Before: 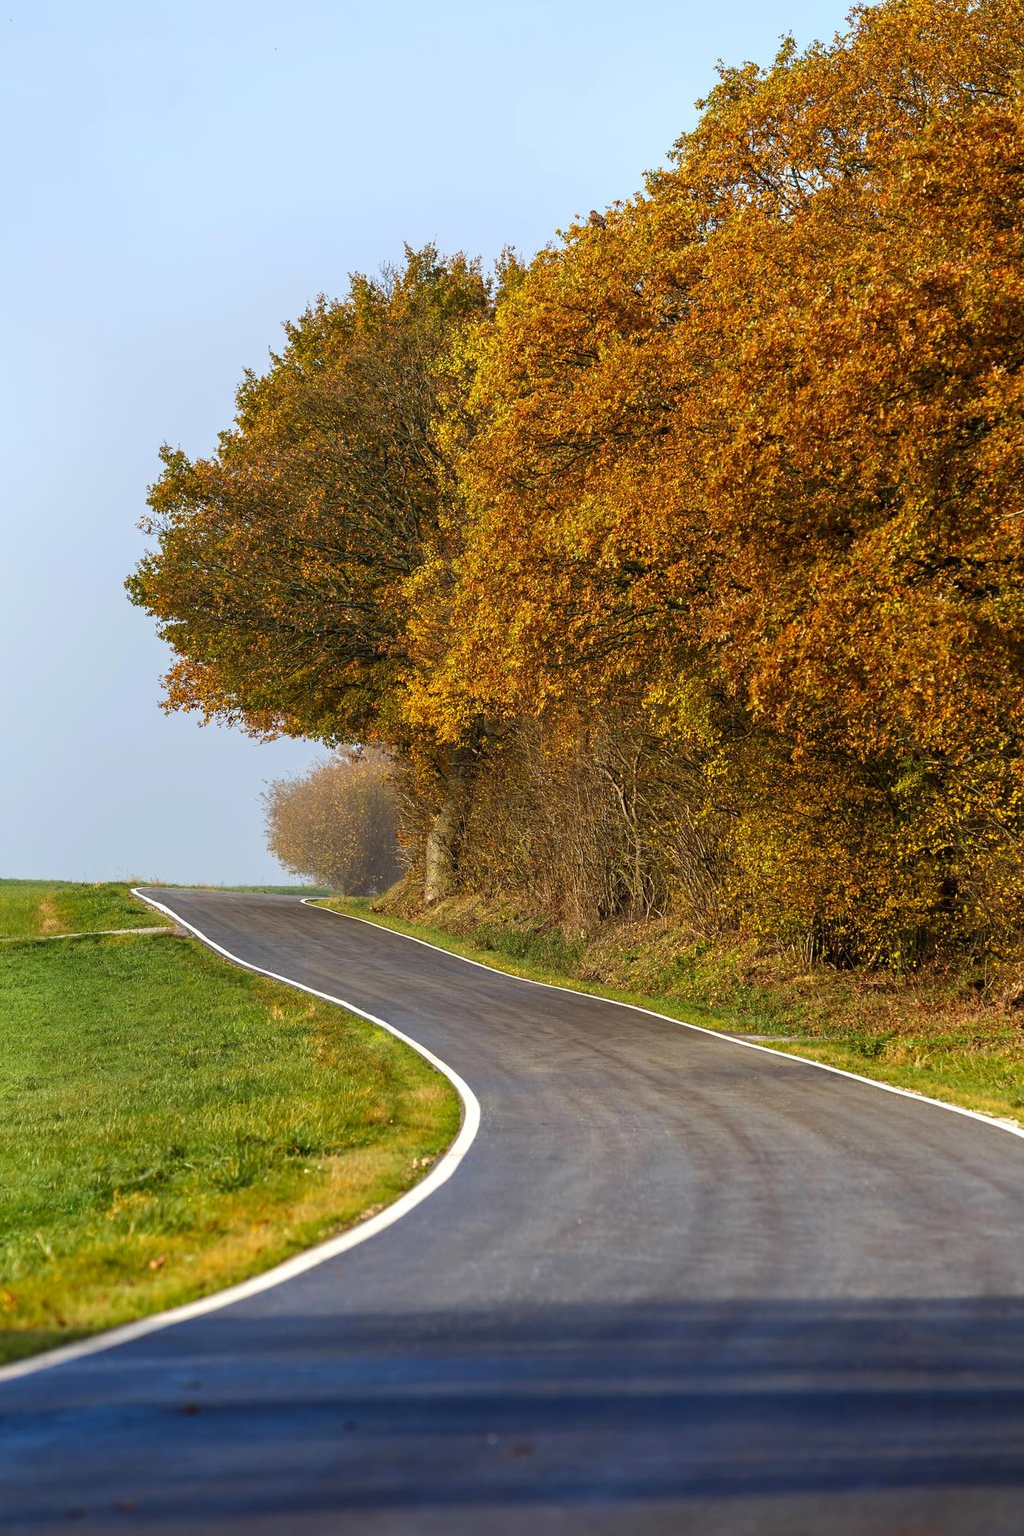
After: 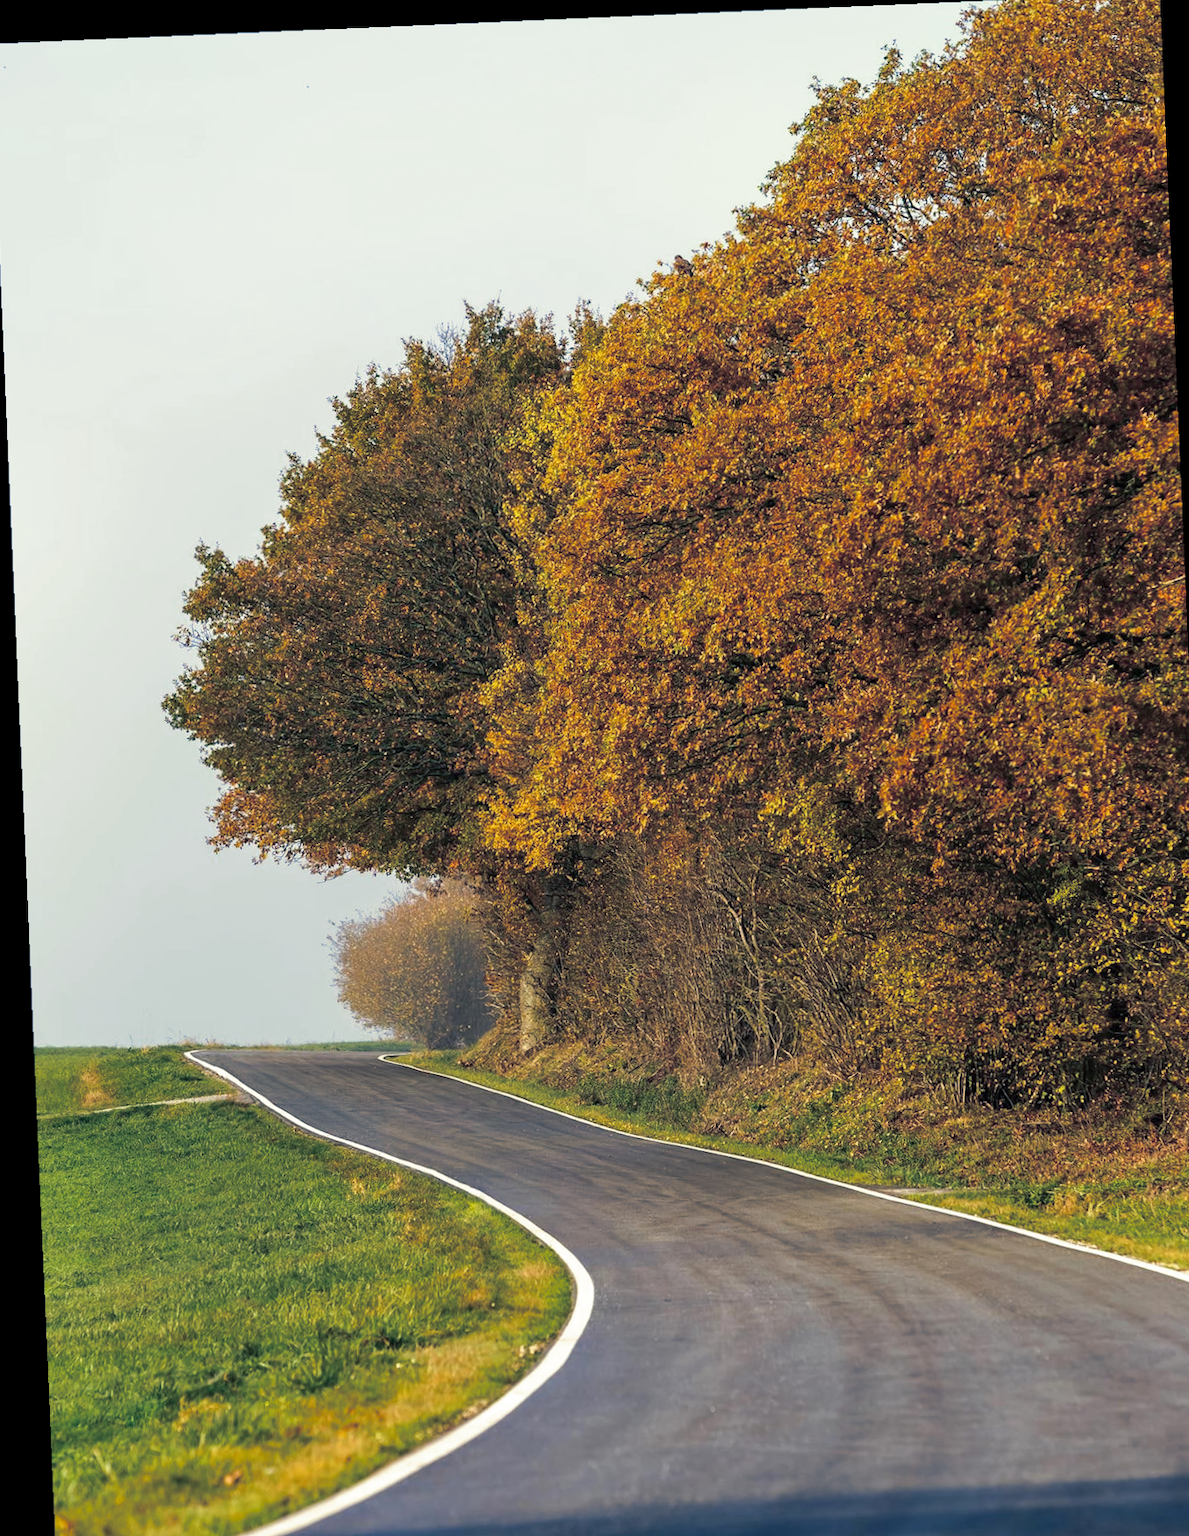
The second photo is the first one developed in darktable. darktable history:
rotate and perspective: rotation -2.29°, automatic cropping off
split-toning: shadows › hue 216°, shadows › saturation 1, highlights › hue 57.6°, balance -33.4
crop and rotate: angle 0.2°, left 0.275%, right 3.127%, bottom 14.18%
